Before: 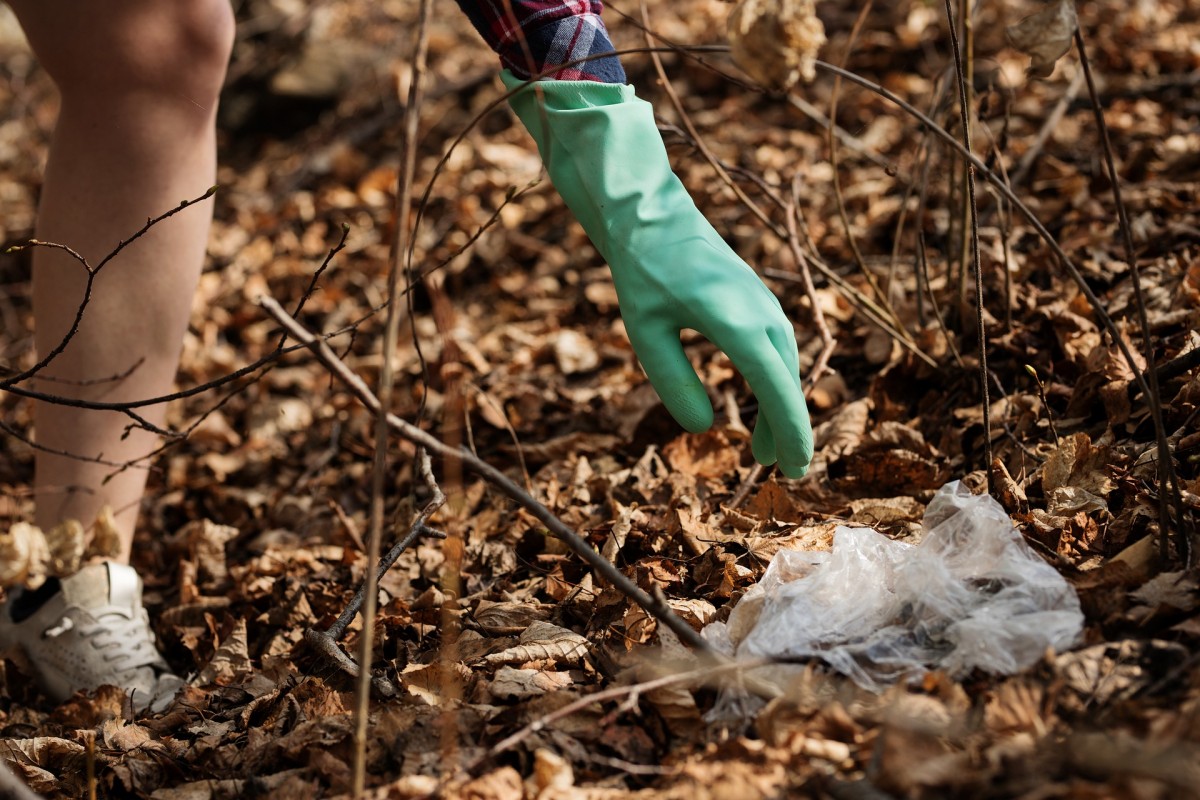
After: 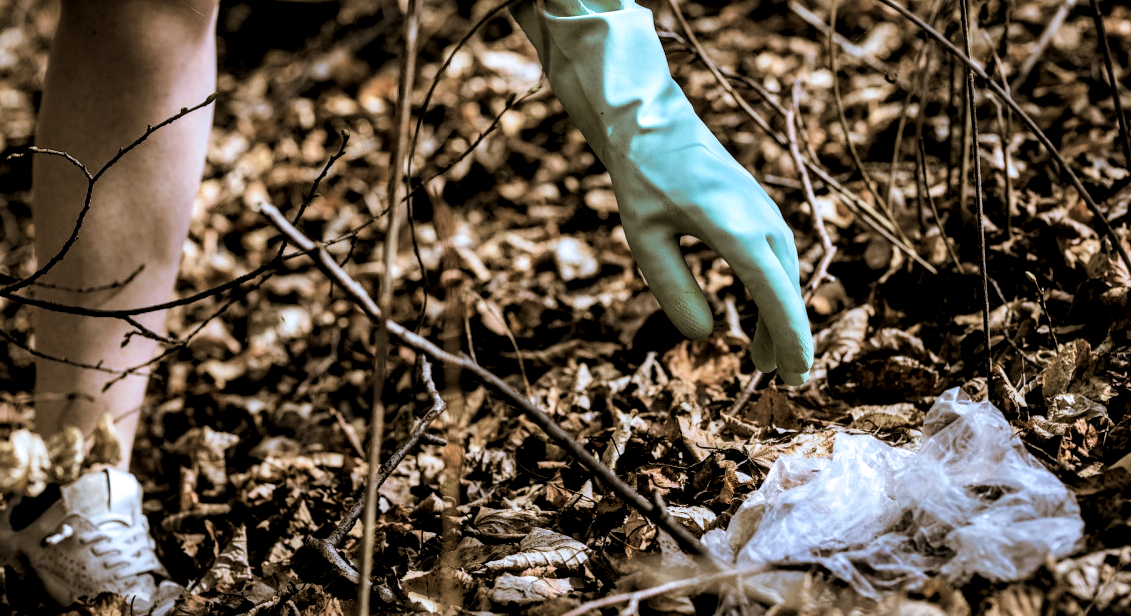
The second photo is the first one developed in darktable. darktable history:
local contrast: highlights 60%, shadows 60%, detail 160%
crop and rotate: angle 0.03°, top 11.643%, right 5.651%, bottom 11.189%
white balance: red 0.871, blue 1.249
tone curve: curves: ch0 [(0, 0) (0.091, 0.066) (0.184, 0.16) (0.491, 0.519) (0.748, 0.765) (1, 0.919)]; ch1 [(0, 0) (0.179, 0.173) (0.322, 0.32) (0.424, 0.424) (0.502, 0.504) (0.56, 0.578) (0.631, 0.675) (0.777, 0.806) (1, 1)]; ch2 [(0, 0) (0.434, 0.447) (0.483, 0.487) (0.547, 0.573) (0.676, 0.673) (1, 1)], color space Lab, independent channels, preserve colors none
split-toning: shadows › hue 37.98°, highlights › hue 185.58°, balance -55.261
